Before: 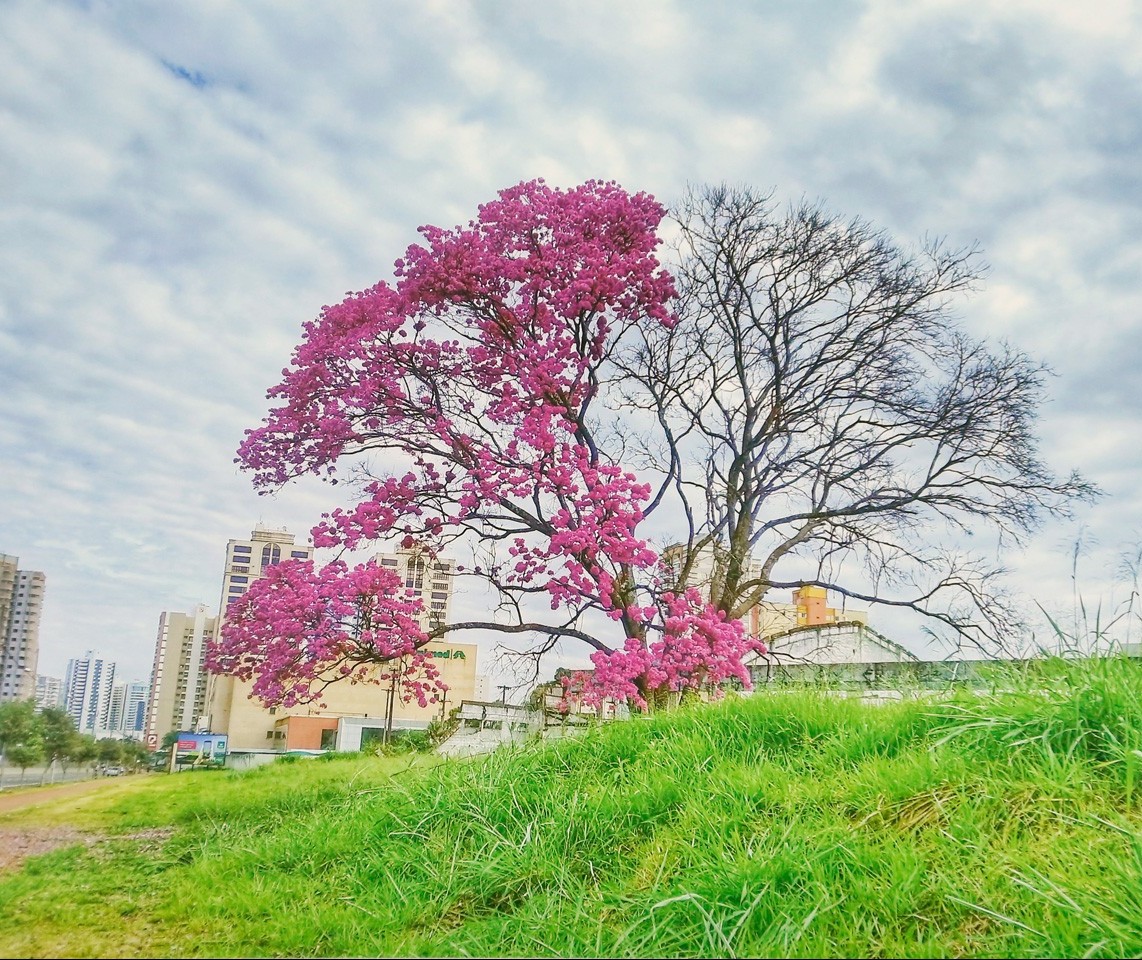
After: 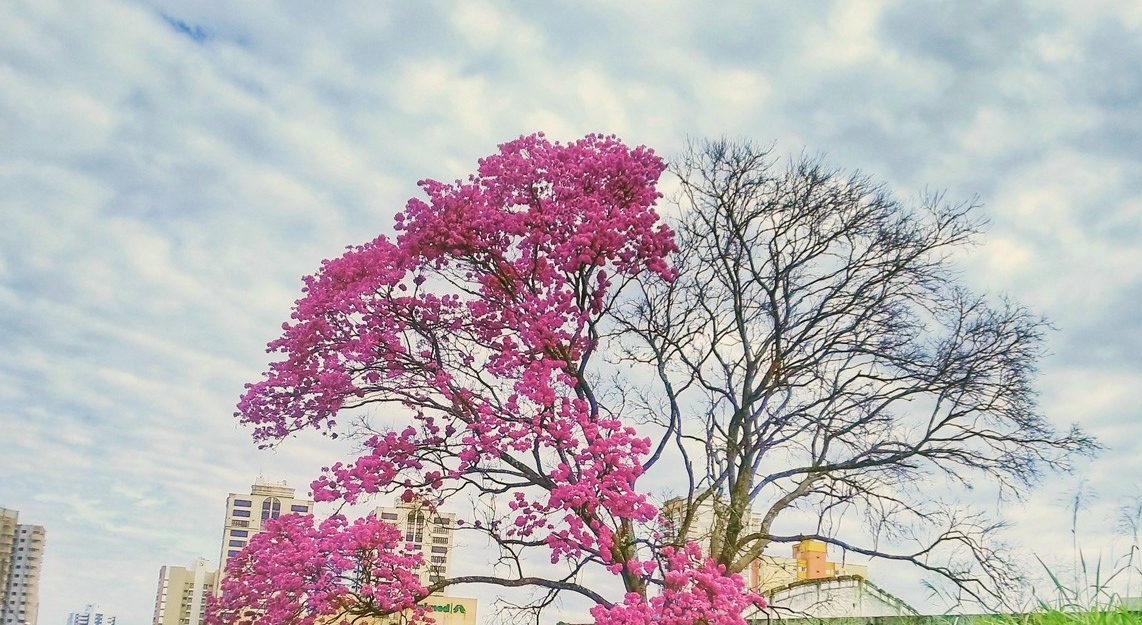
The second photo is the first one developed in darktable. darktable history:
color correction: highlights b* 2.97
crop and rotate: top 4.861%, bottom 29.946%
exposure: compensate exposure bias true, compensate highlight preservation false
velvia: strength 15.61%
